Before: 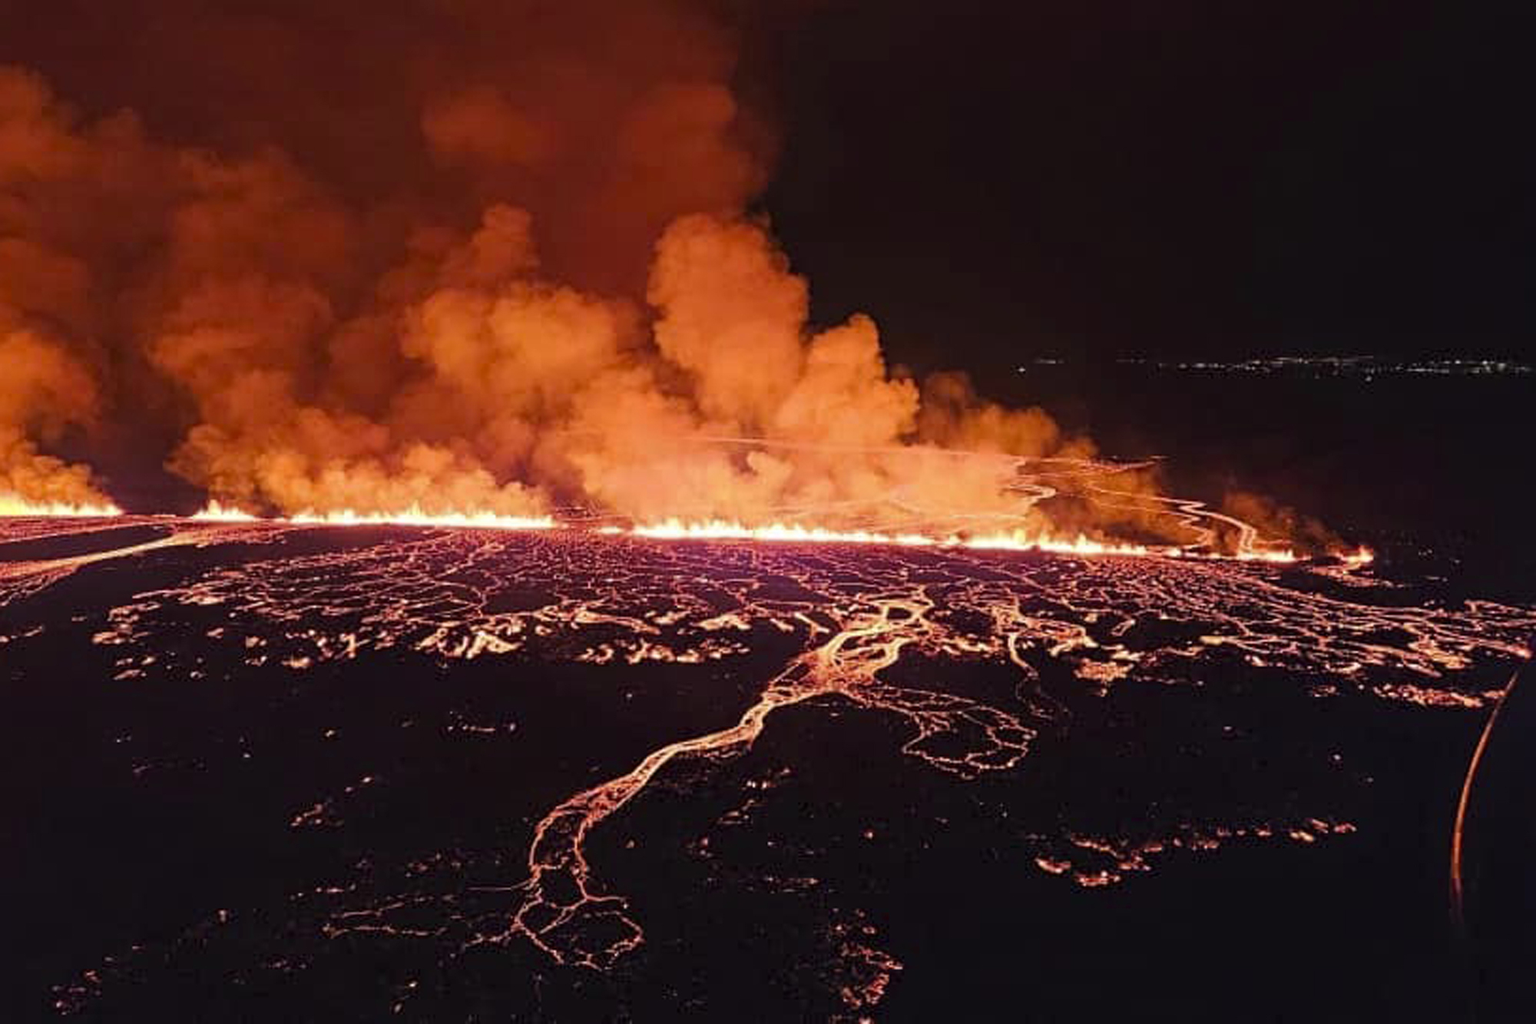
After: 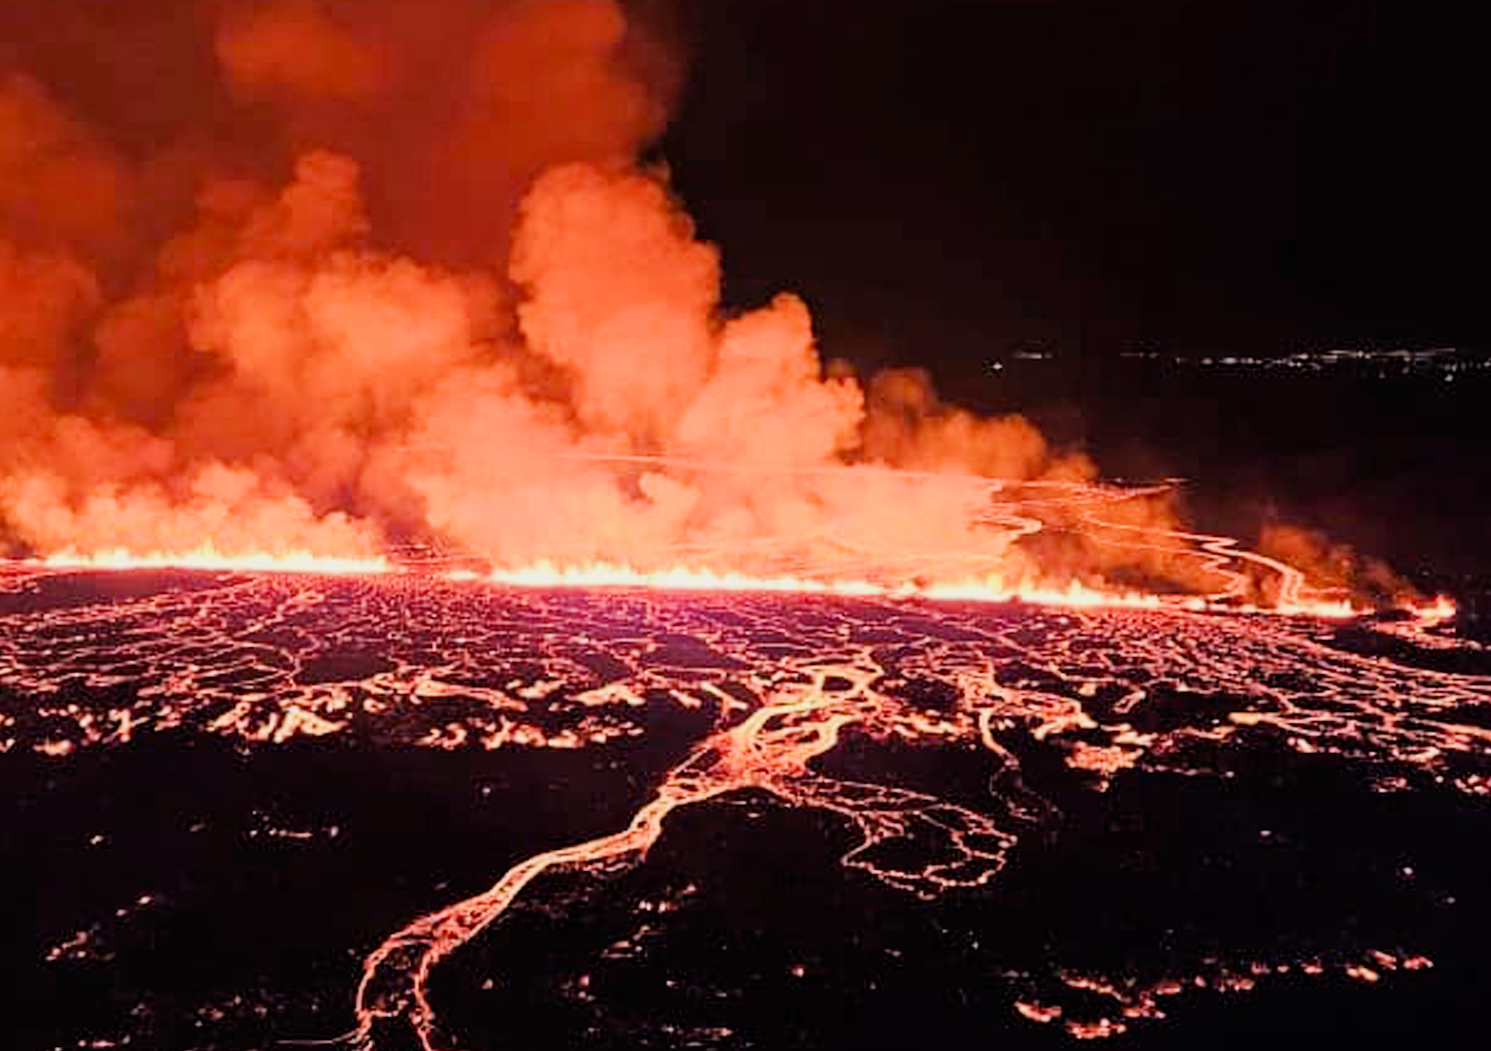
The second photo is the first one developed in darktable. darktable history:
crop: left 16.688%, top 8.667%, right 8.721%, bottom 12.464%
color correction: highlights b* 3.04
exposure: black level correction 0, exposure 0.892 EV, compensate highlight preservation false
filmic rgb: black relative exposure -7.65 EV, white relative exposure 4.56 EV, hardness 3.61
